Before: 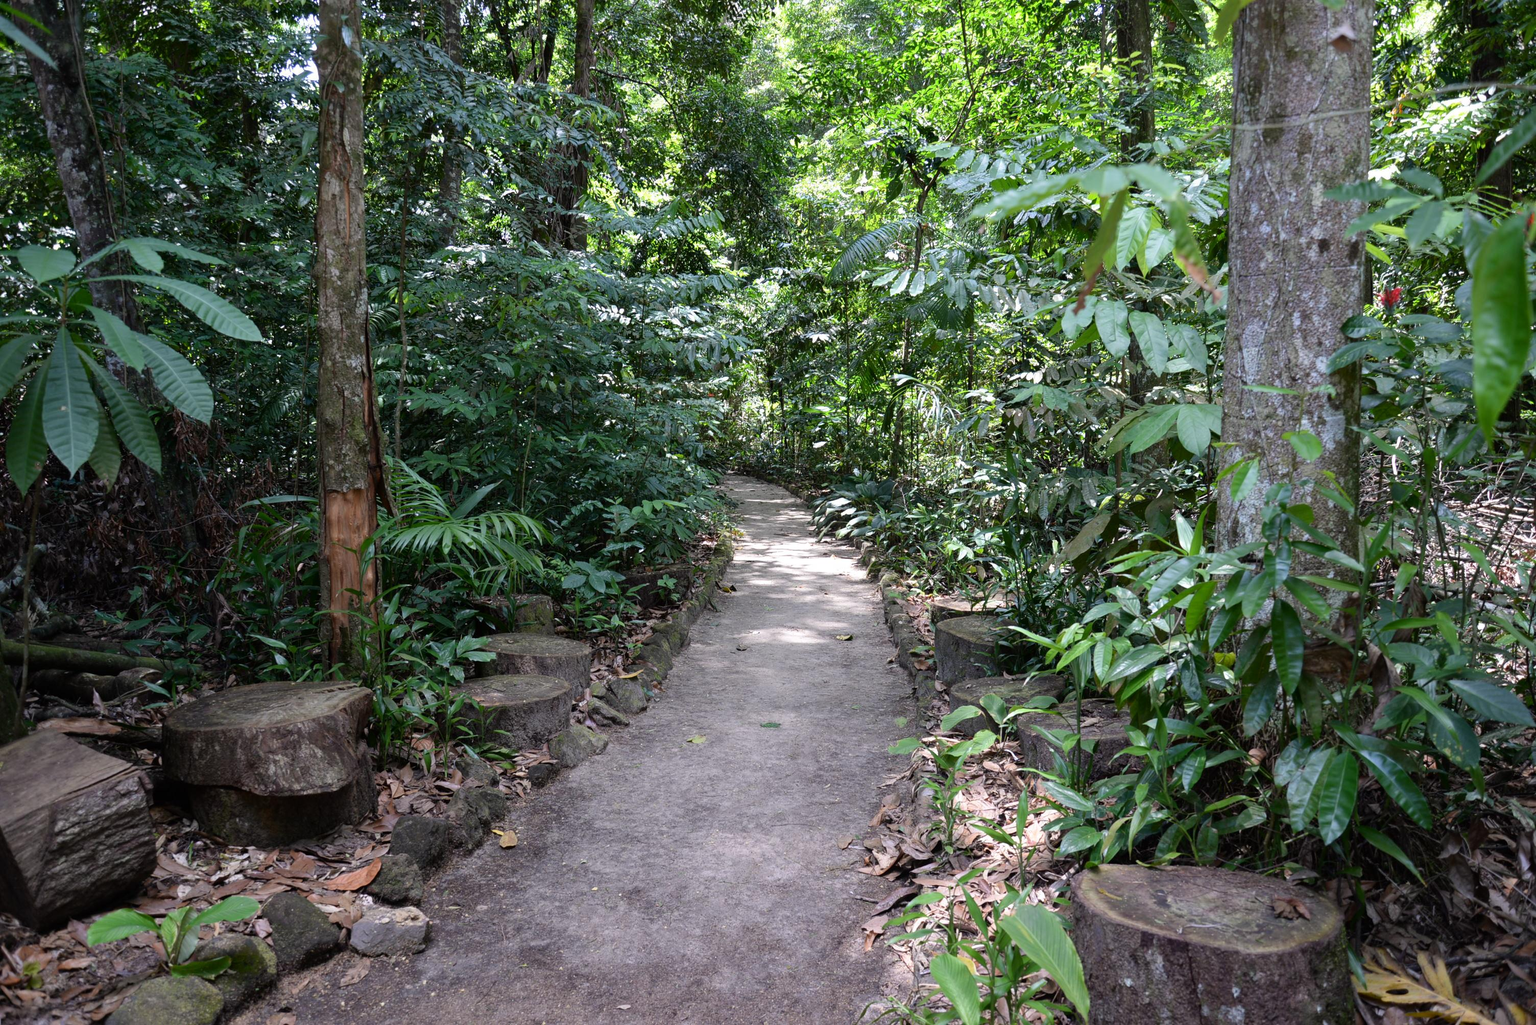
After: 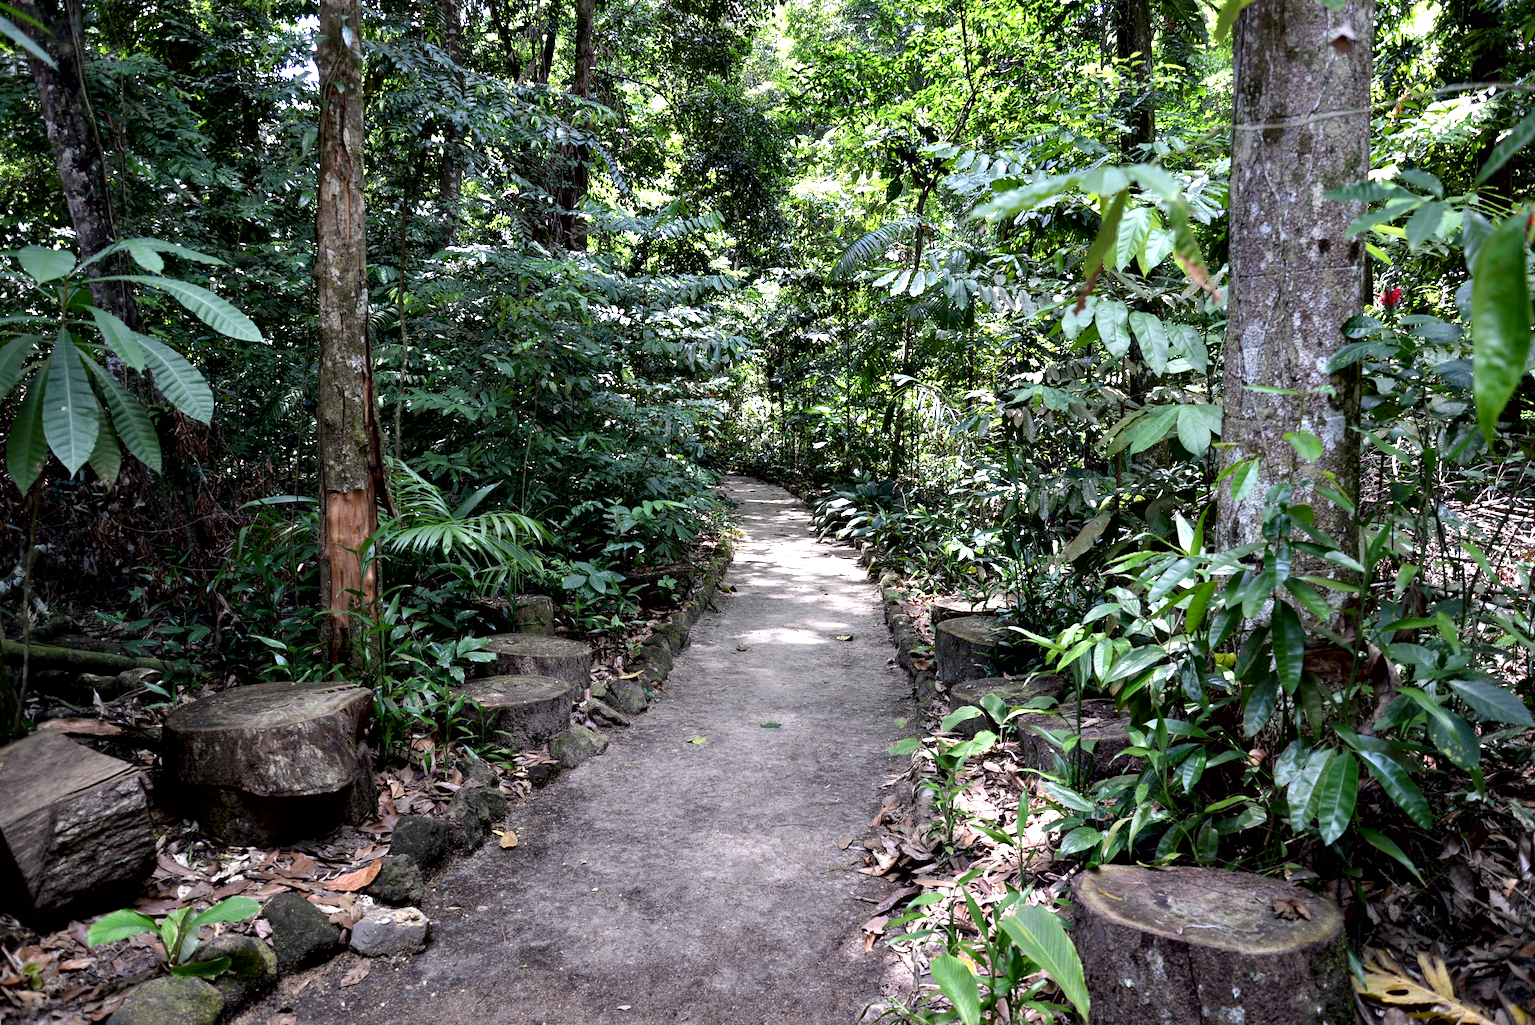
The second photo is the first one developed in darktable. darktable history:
contrast brightness saturation: saturation -0.065
contrast equalizer: octaves 7, y [[0.6 ×6], [0.55 ×6], [0 ×6], [0 ×6], [0 ×6]]
